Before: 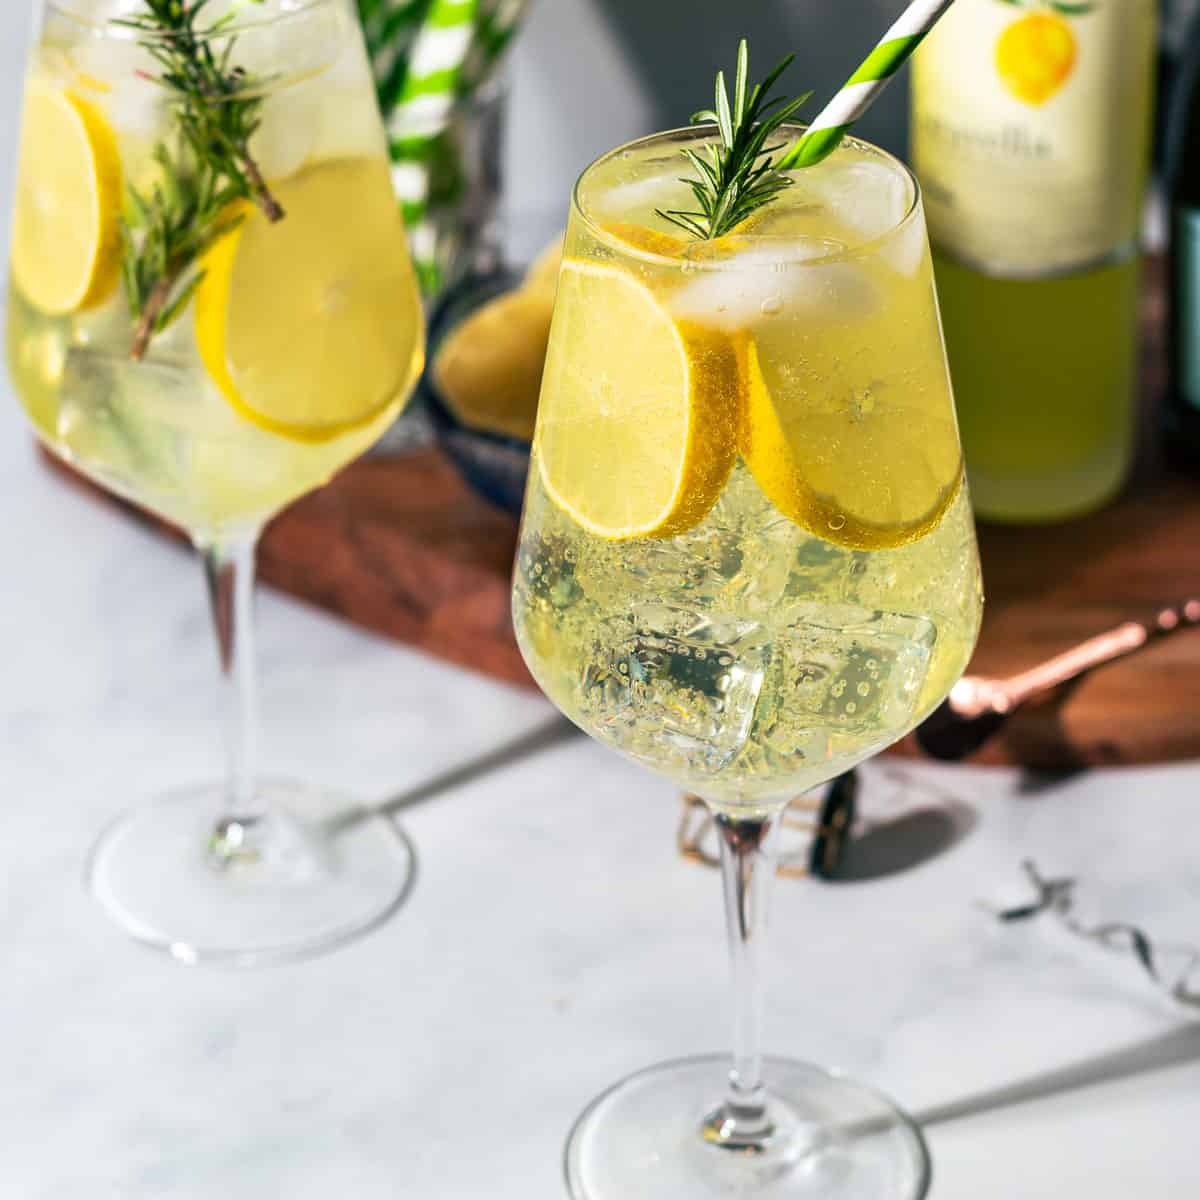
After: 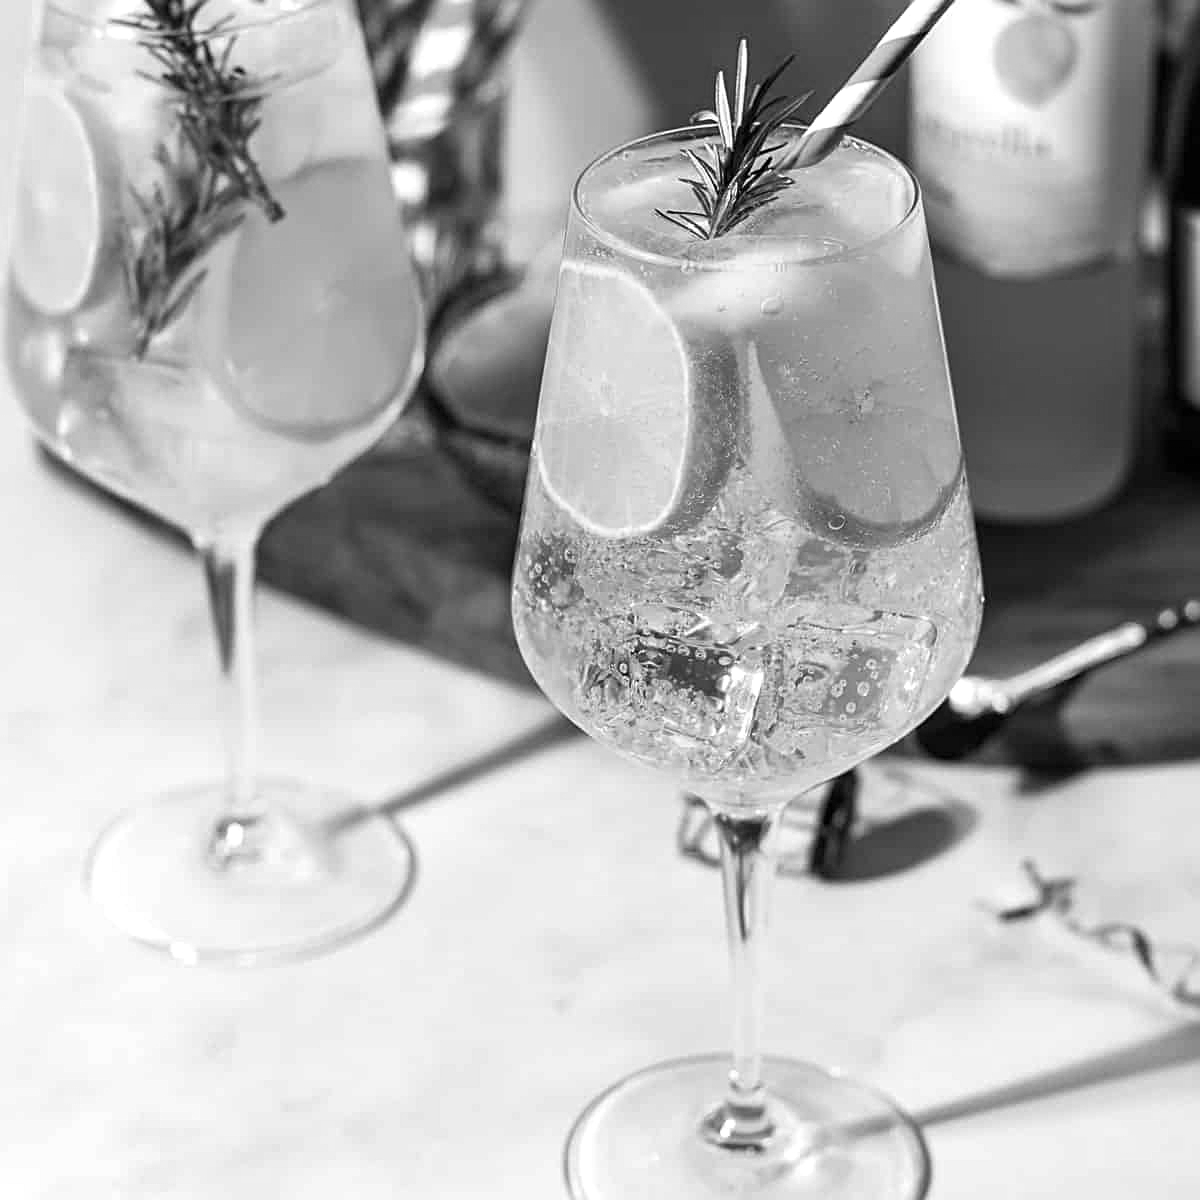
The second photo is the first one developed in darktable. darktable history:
color calibration: output gray [0.31, 0.36, 0.33, 0], illuminant as shot in camera, adaptation linear Bradford (ICC v4), x 0.407, y 0.406, temperature 3545.19 K
sharpen: radius 2.182, amount 0.38, threshold 0.187
